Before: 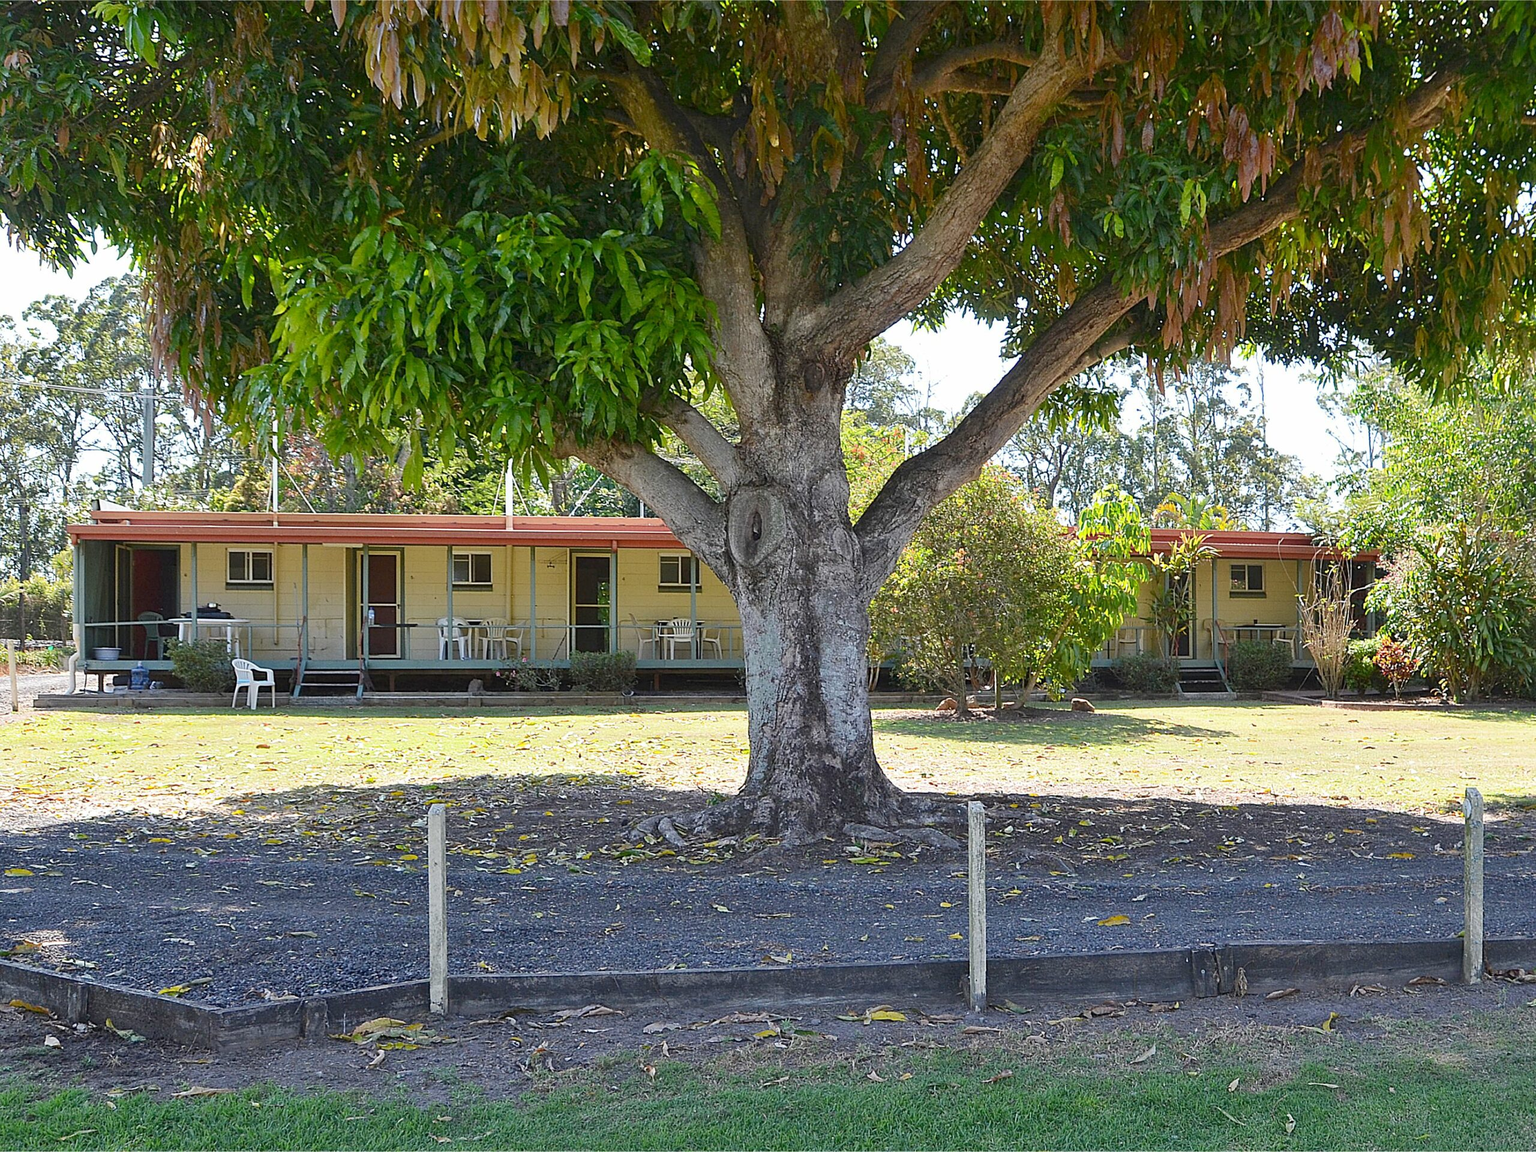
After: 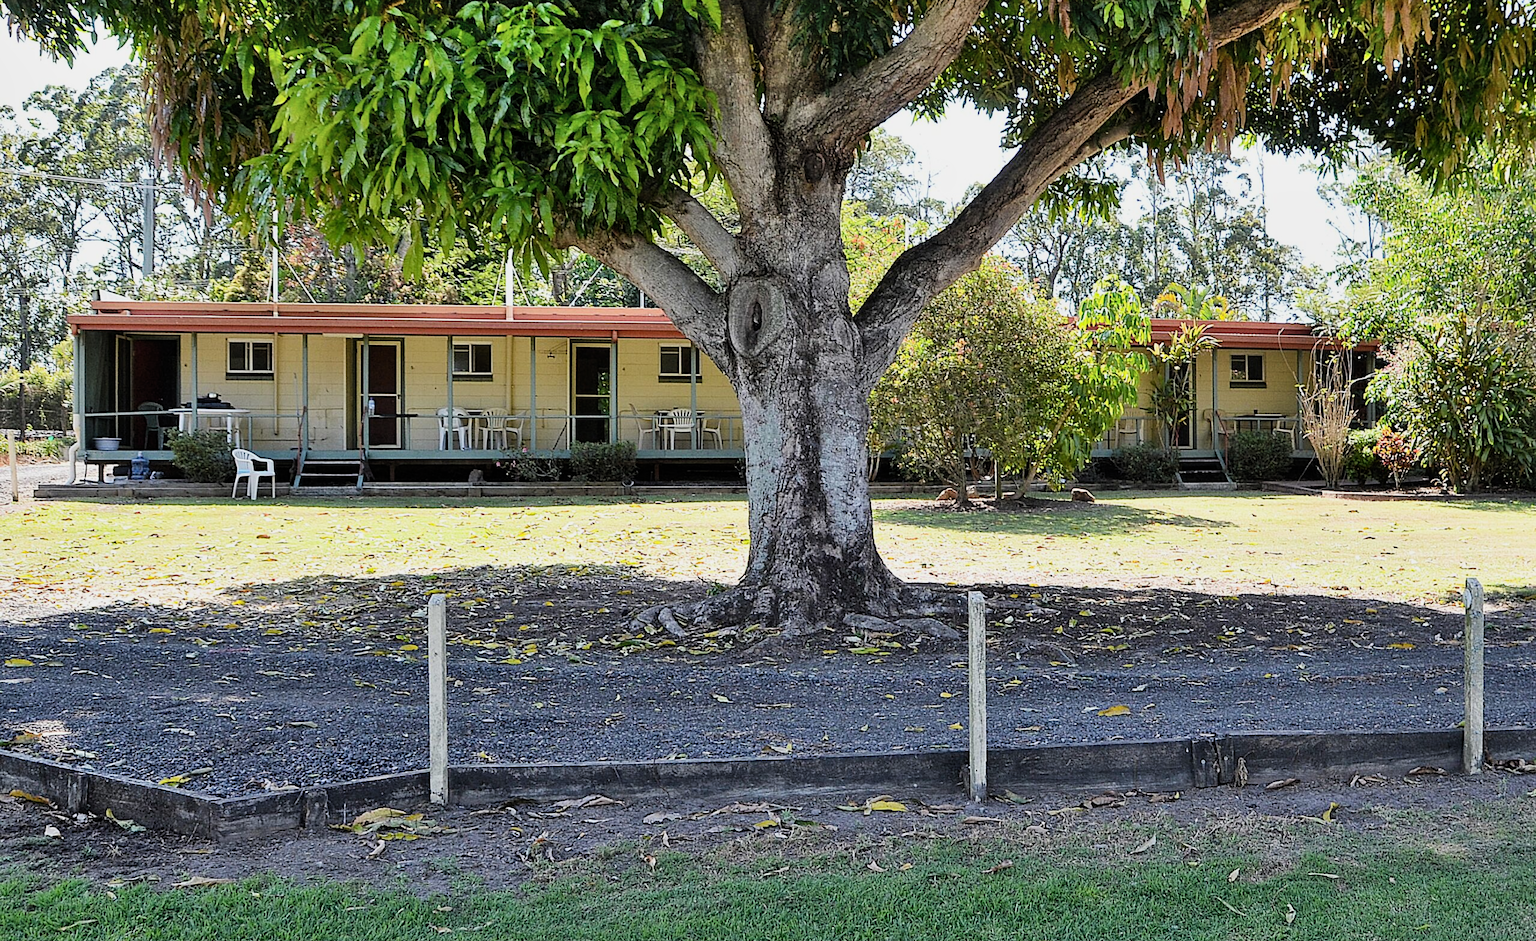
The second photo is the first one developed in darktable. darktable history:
crop and rotate: top 18.279%
shadows and highlights: shadows 61.02, soften with gaussian
filmic rgb: black relative exposure -16 EV, white relative exposure 6.26 EV, threshold 5.97 EV, hardness 5.05, contrast 1.357, iterations of high-quality reconstruction 10, enable highlight reconstruction true
